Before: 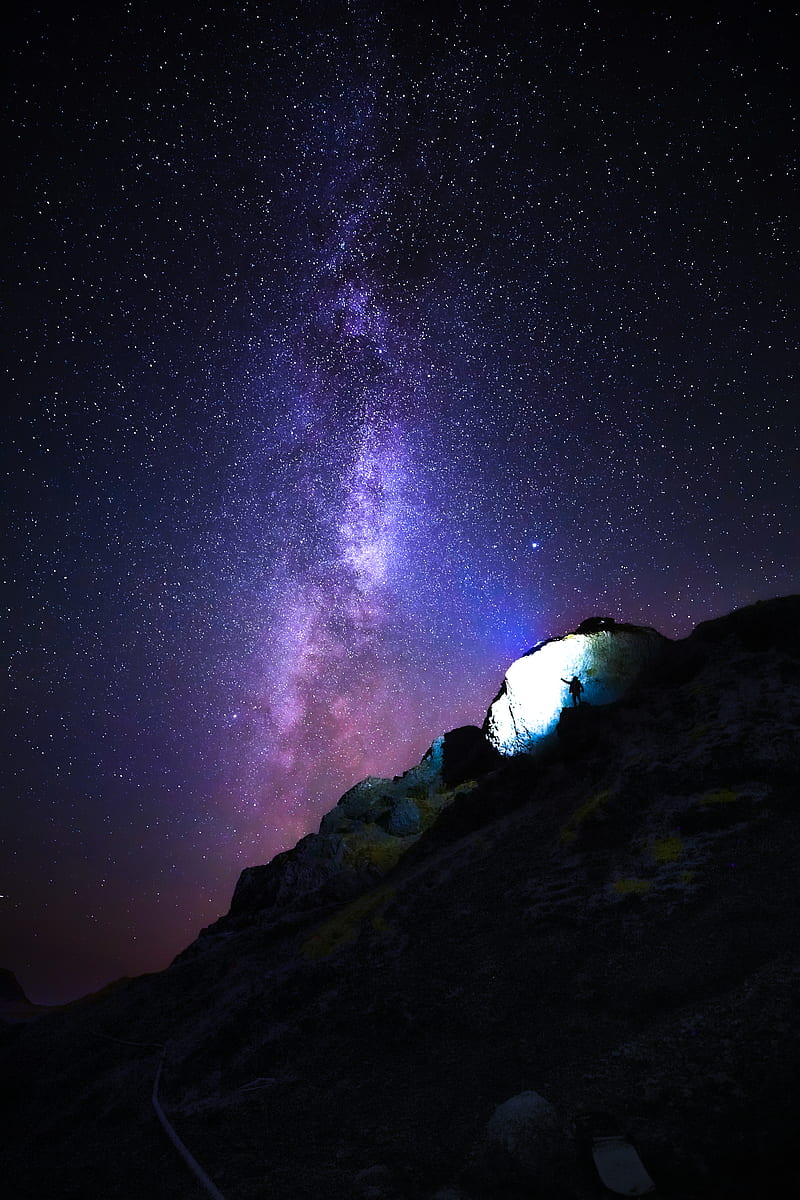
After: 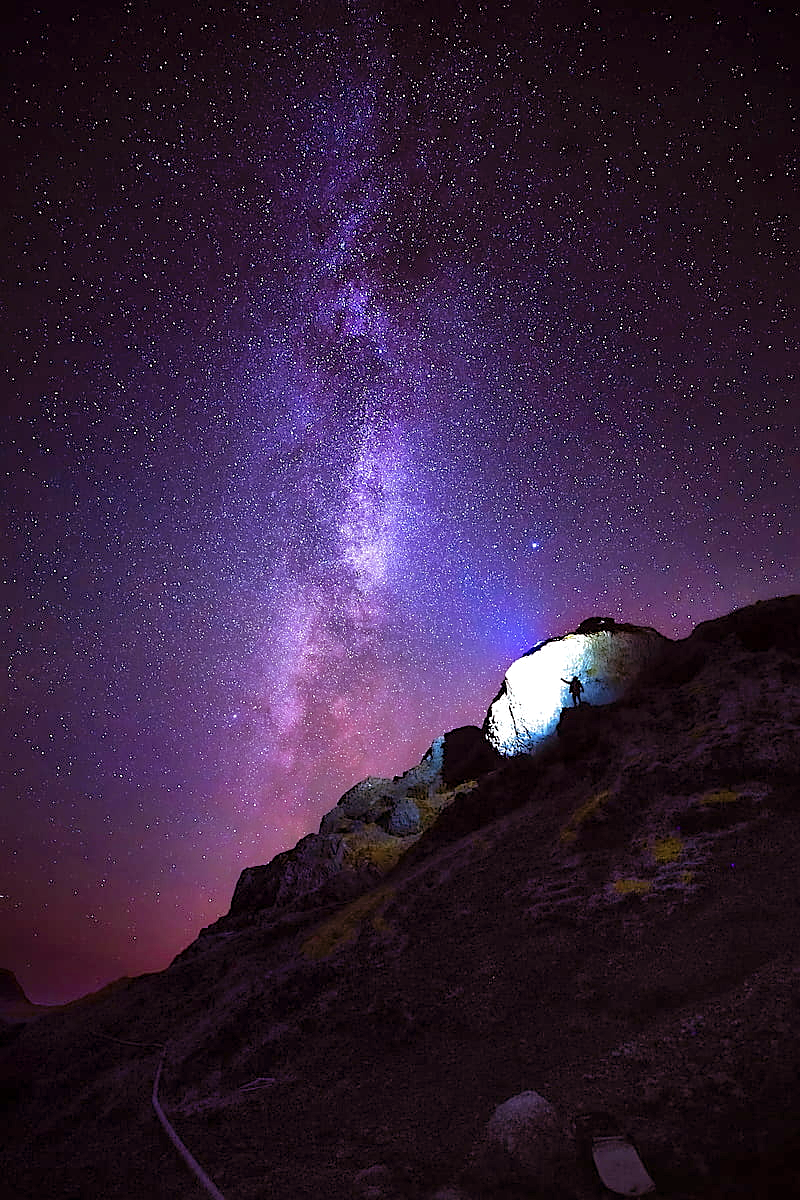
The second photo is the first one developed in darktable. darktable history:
local contrast: highlights 100%, shadows 100%, detail 120%, midtone range 0.2
sharpen: on, module defaults
shadows and highlights: on, module defaults
rgb levels: mode RGB, independent channels, levels [[0, 0.474, 1], [0, 0.5, 1], [0, 0.5, 1]]
